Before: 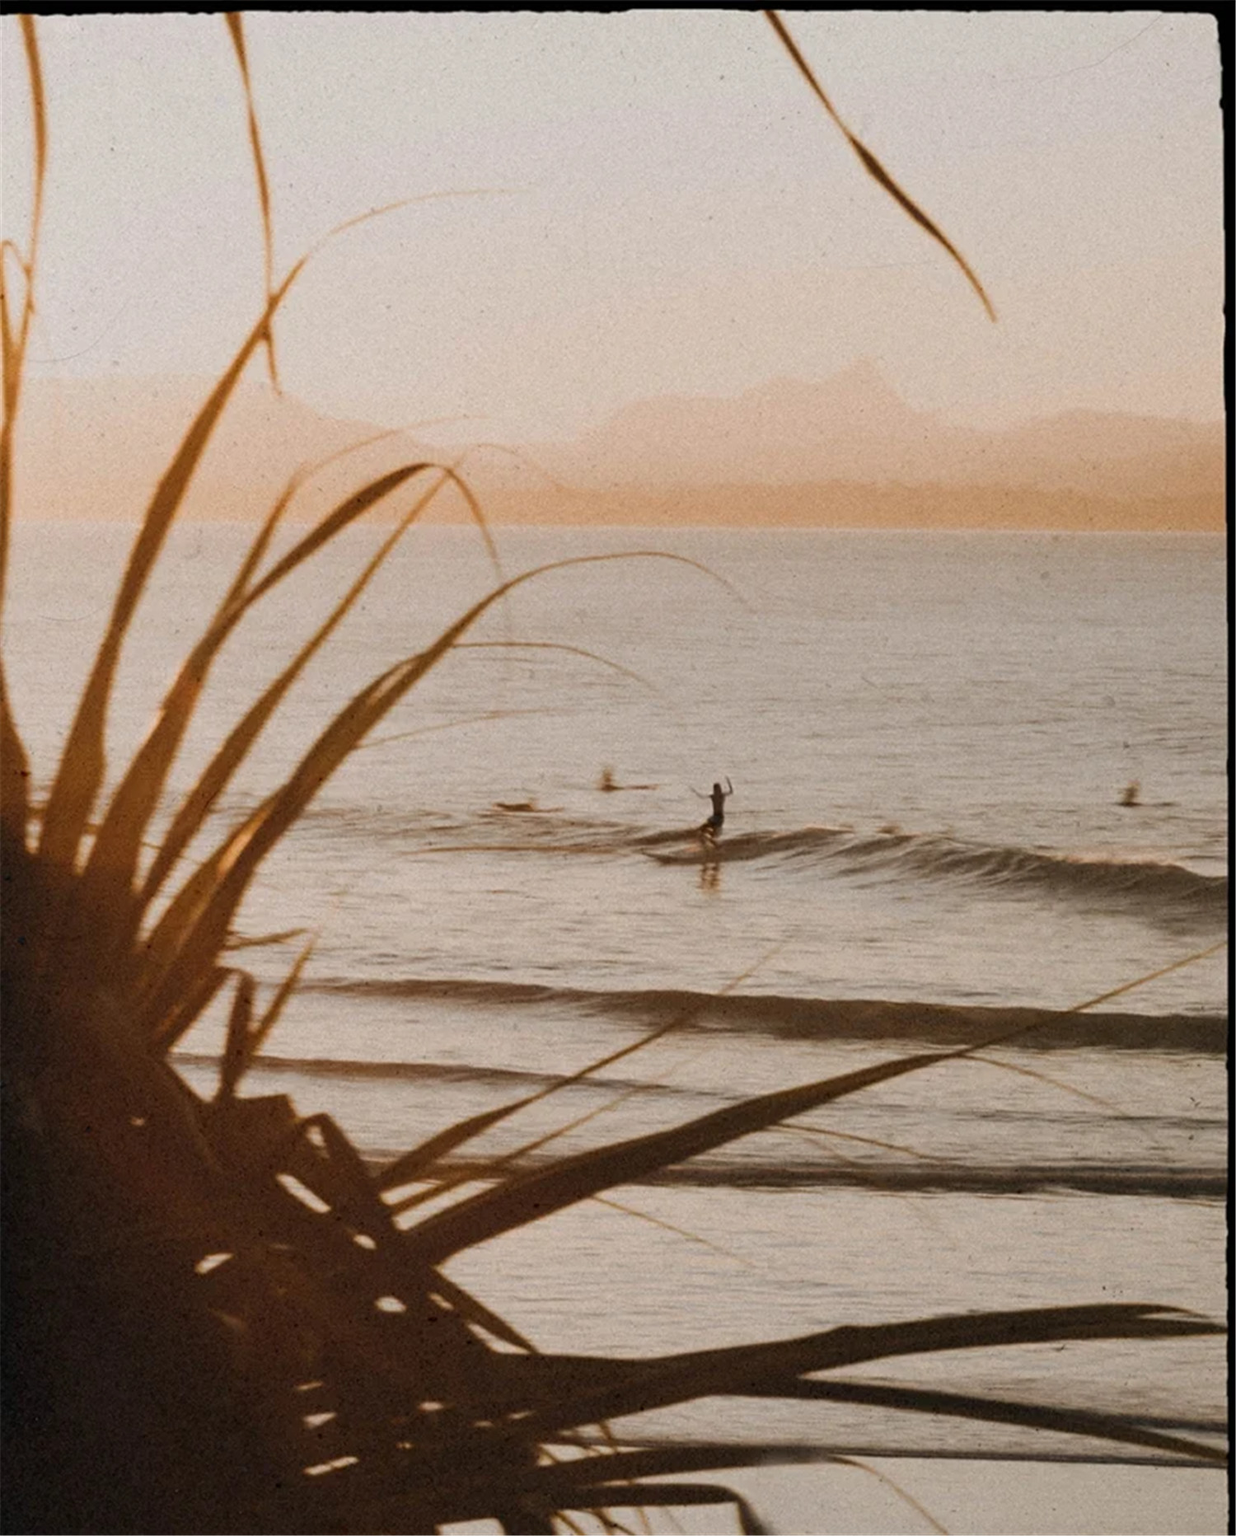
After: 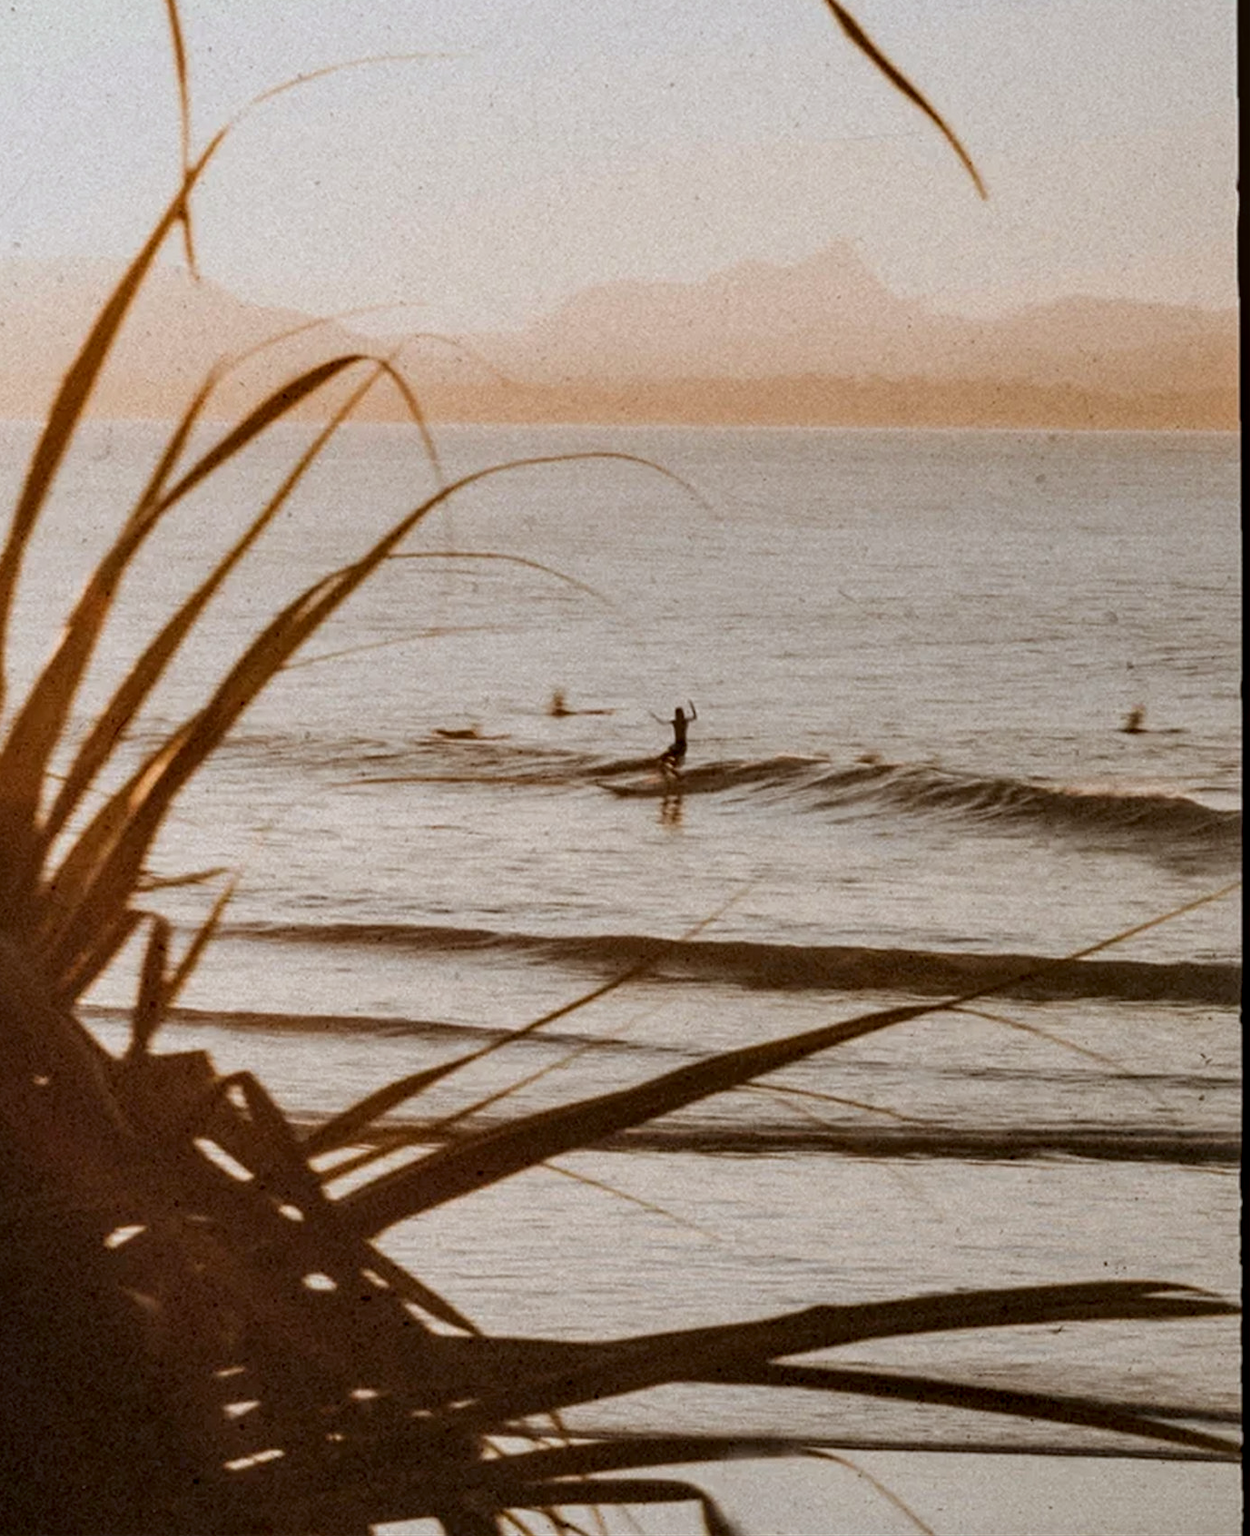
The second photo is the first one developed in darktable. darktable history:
crop and rotate: left 8.185%, top 9.181%
color correction: highlights a* -3.32, highlights b* -6.88, shadows a* 2.98, shadows b* 5.35
local contrast: detail 144%
